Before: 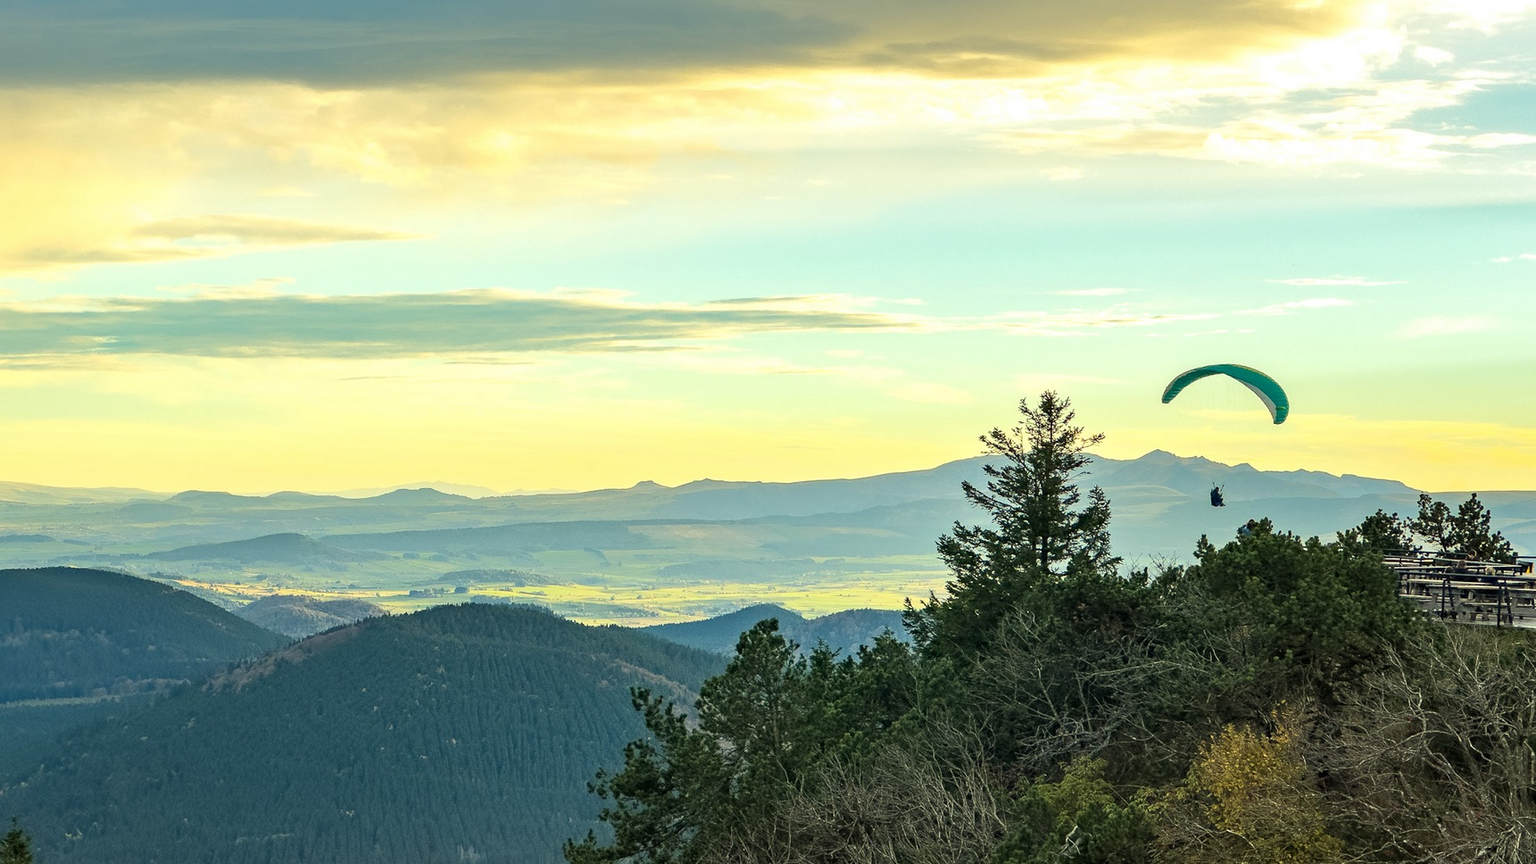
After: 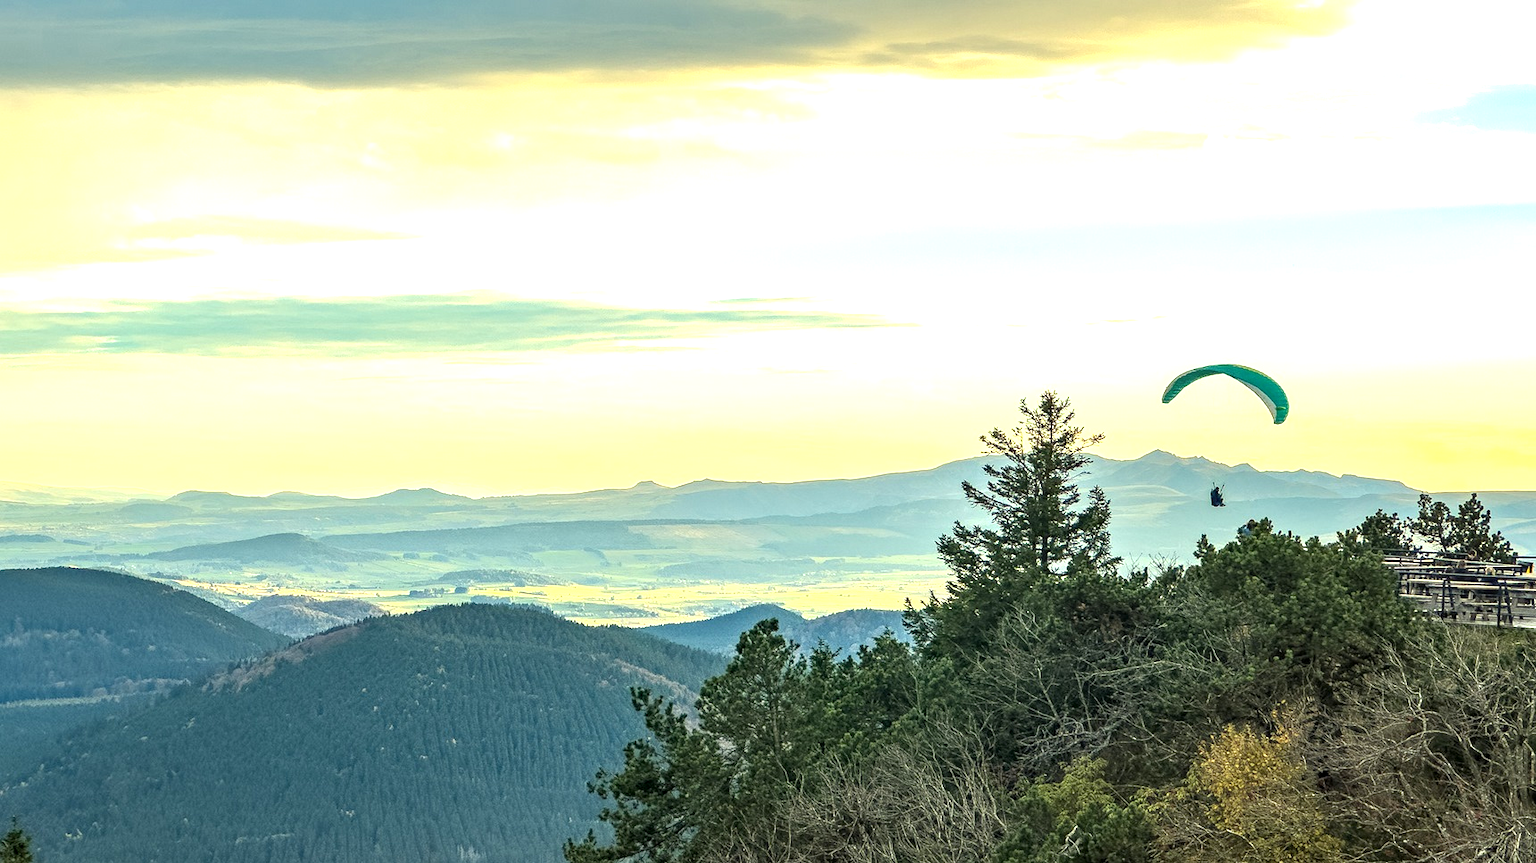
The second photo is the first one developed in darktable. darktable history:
exposure: exposure 0.645 EV, compensate highlight preservation false
local contrast: on, module defaults
